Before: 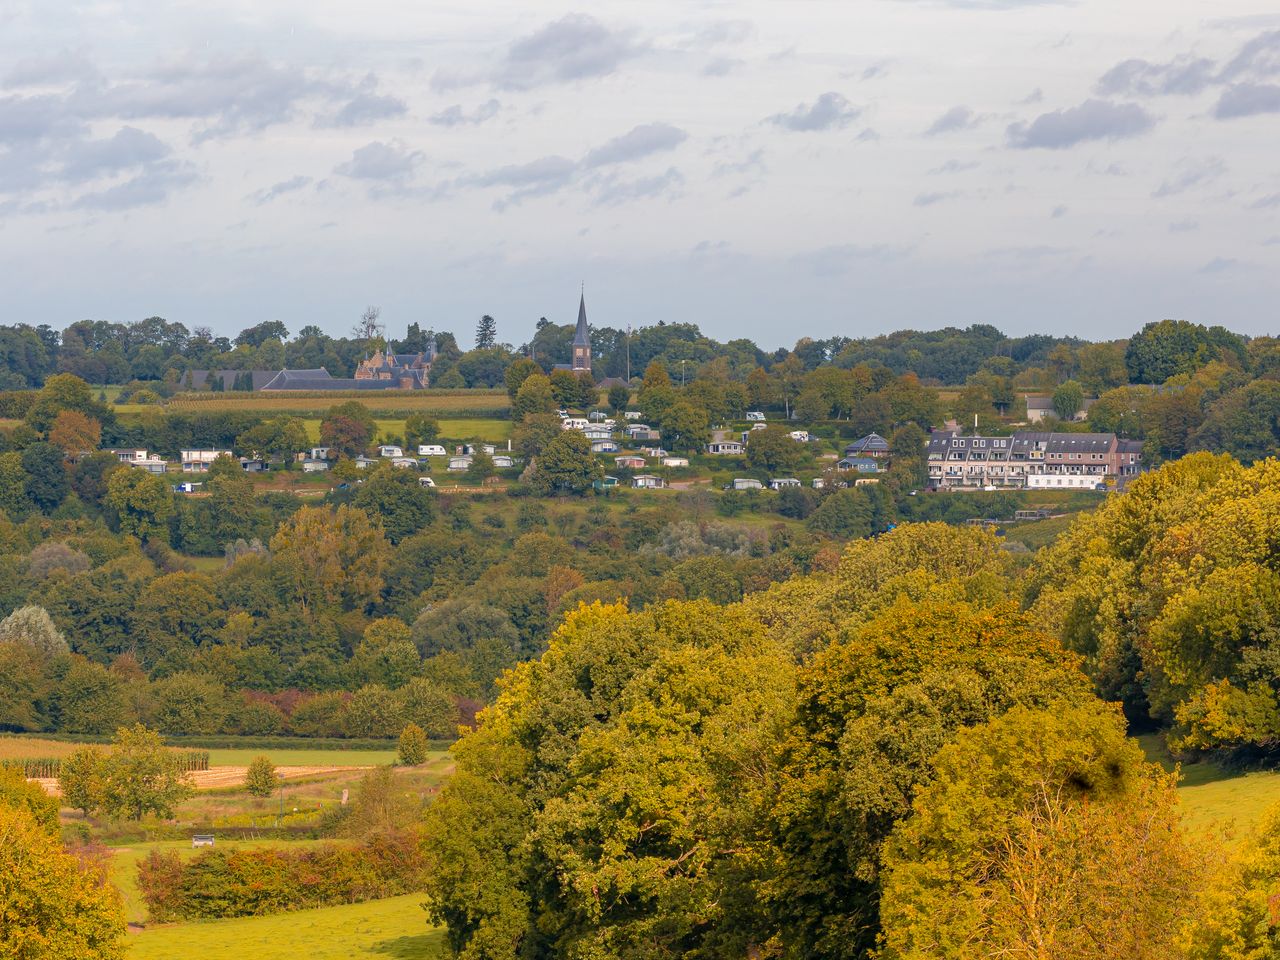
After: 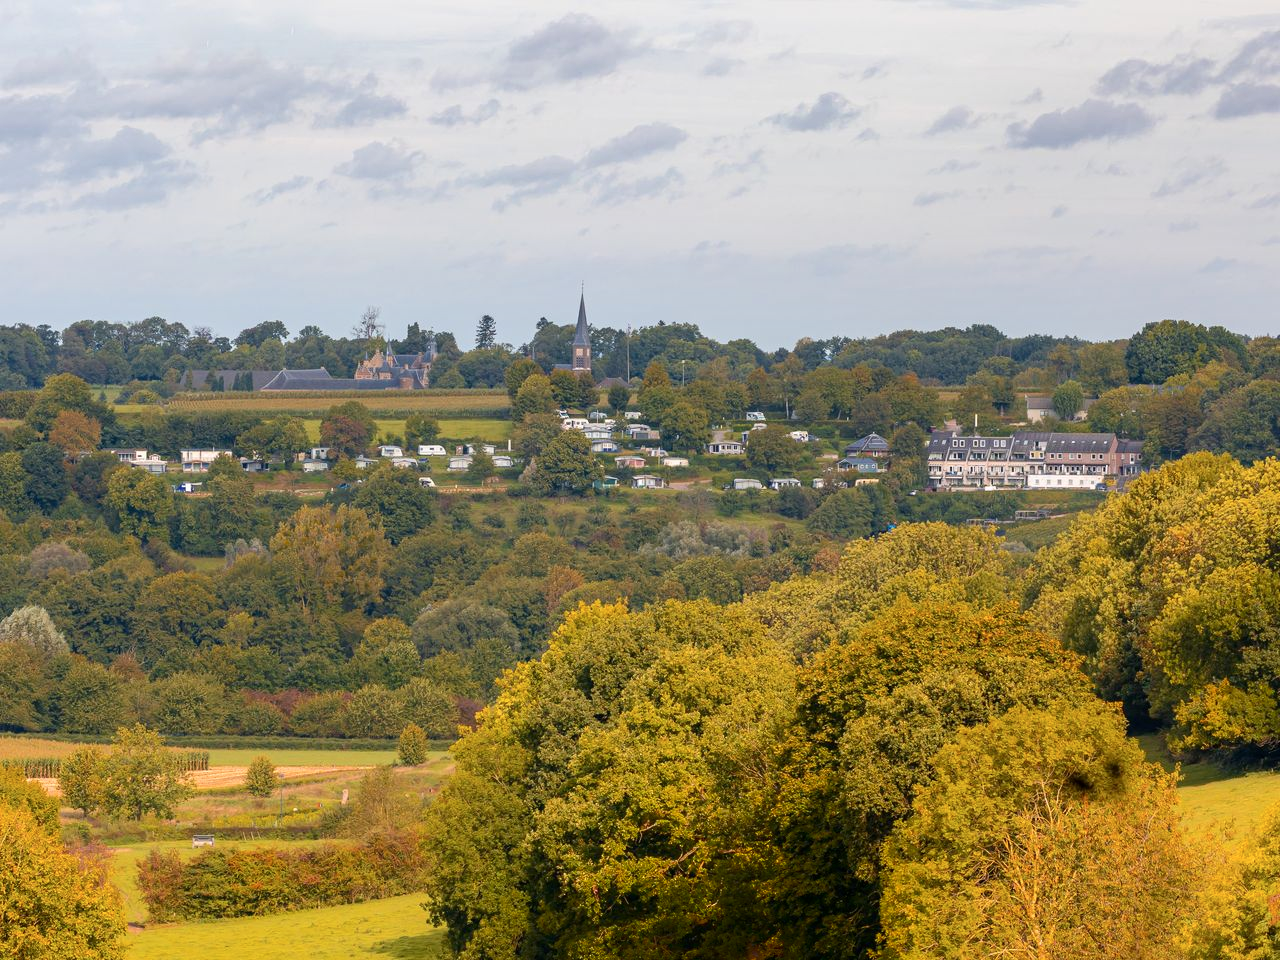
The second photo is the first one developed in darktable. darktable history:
contrast brightness saturation: contrast 0.151, brightness 0.048
shadows and highlights: shadows -86.46, highlights -36.21, soften with gaussian
